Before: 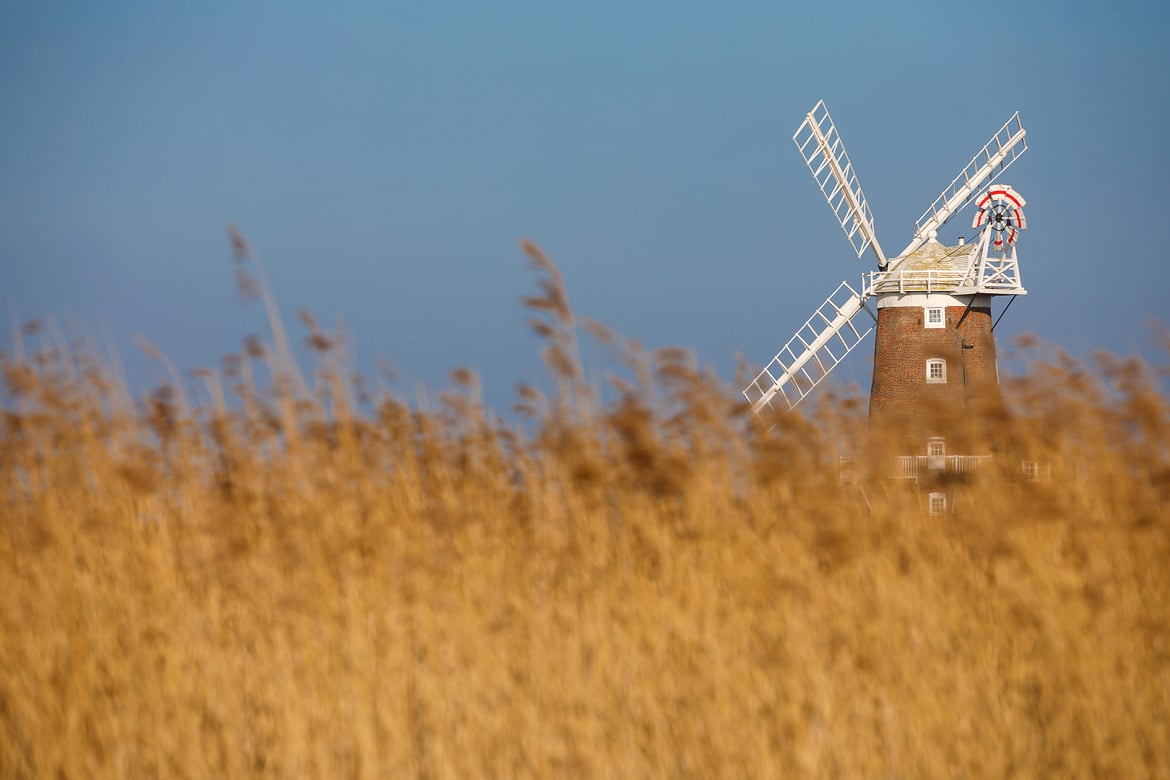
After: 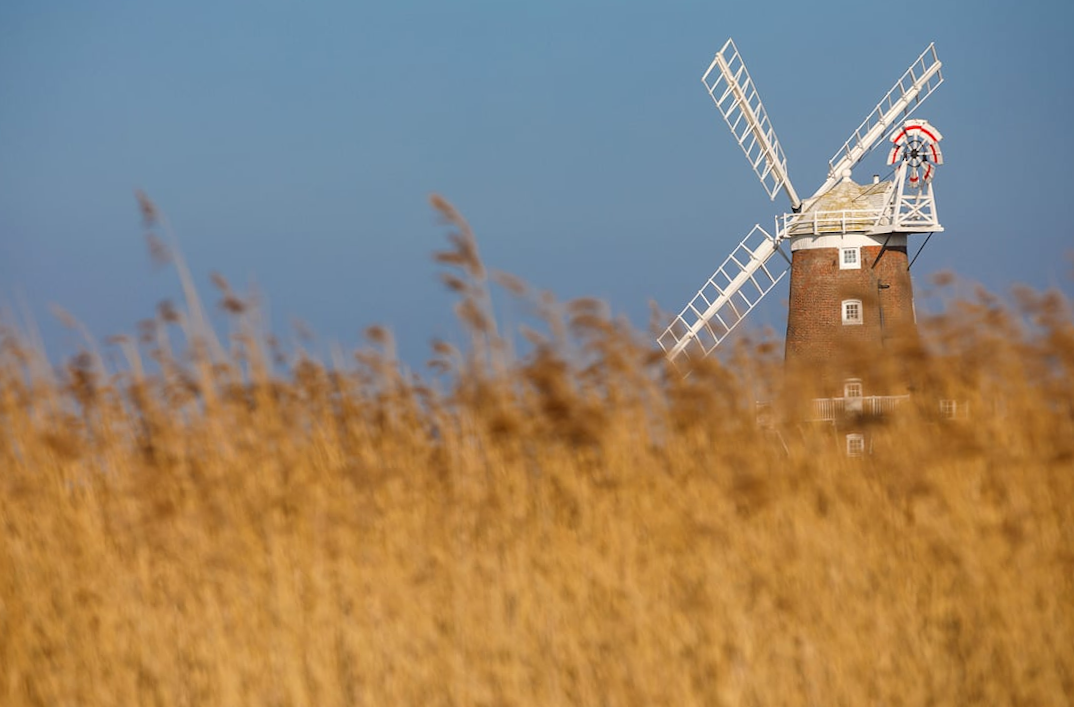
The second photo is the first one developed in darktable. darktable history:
crop and rotate: angle 1.96°, left 5.673%, top 5.673%
rotate and perspective: lens shift (vertical) 0.048, lens shift (horizontal) -0.024, automatic cropping off
